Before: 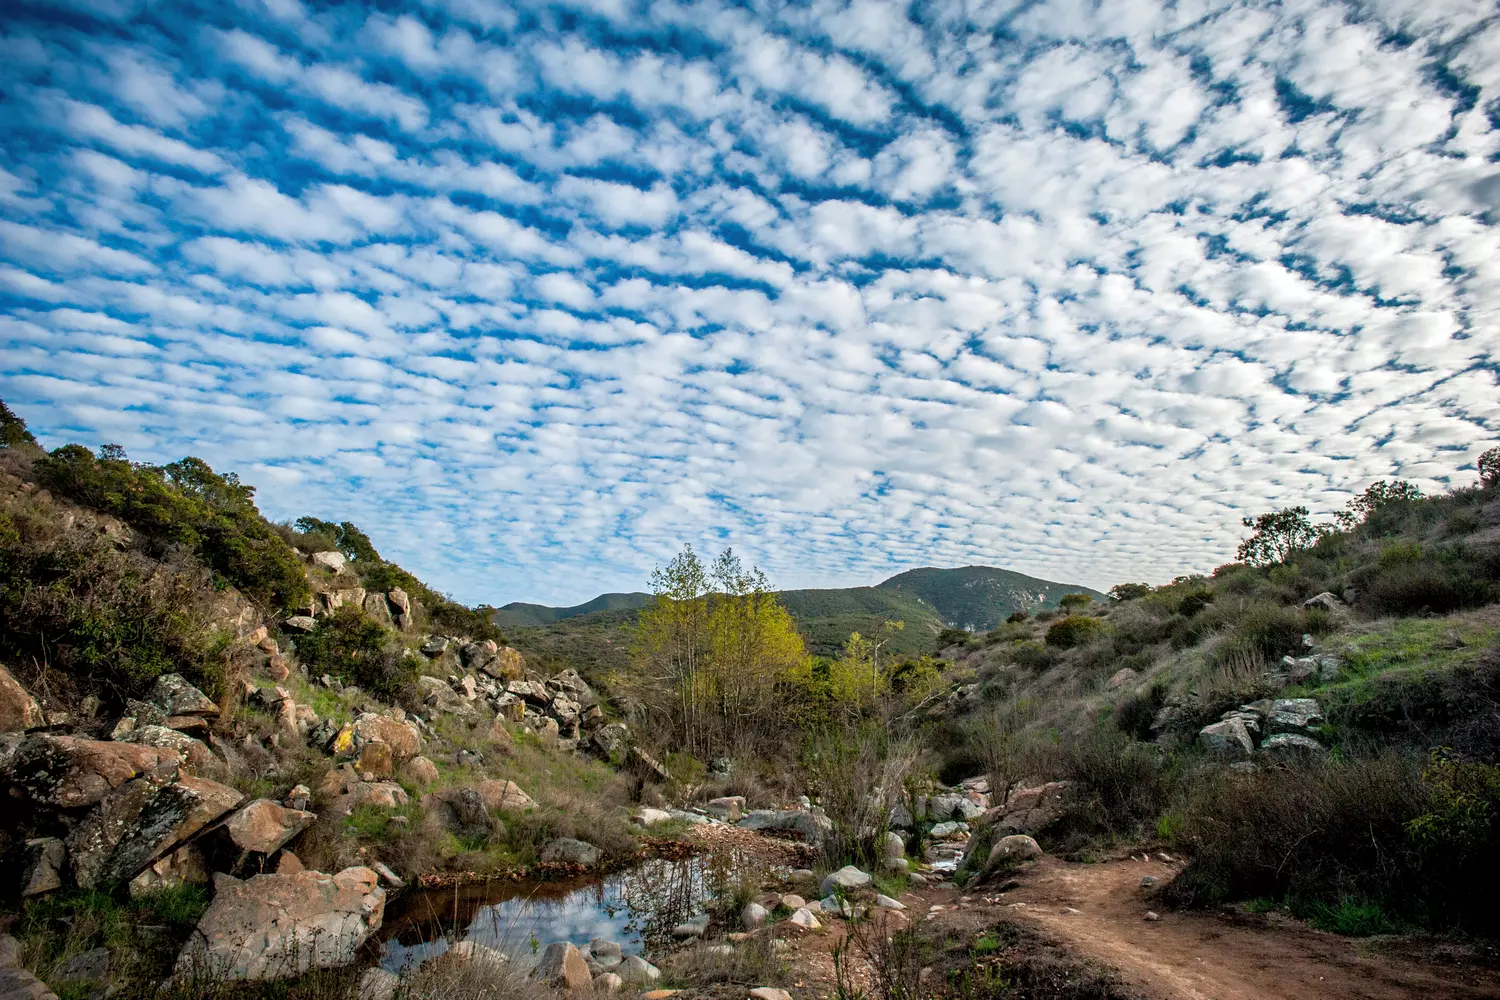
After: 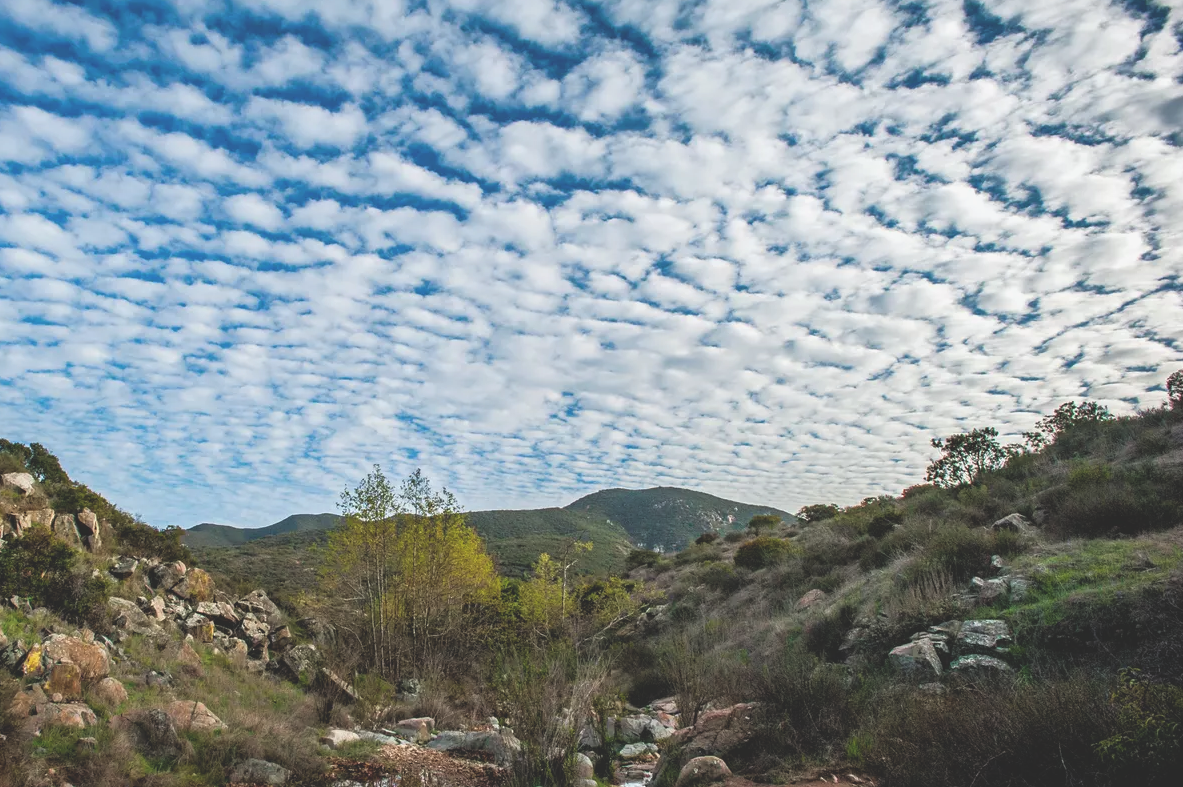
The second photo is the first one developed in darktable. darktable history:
crop and rotate: left 20.74%, top 7.912%, right 0.375%, bottom 13.378%
exposure: black level correction -0.025, exposure -0.117 EV, compensate highlight preservation false
